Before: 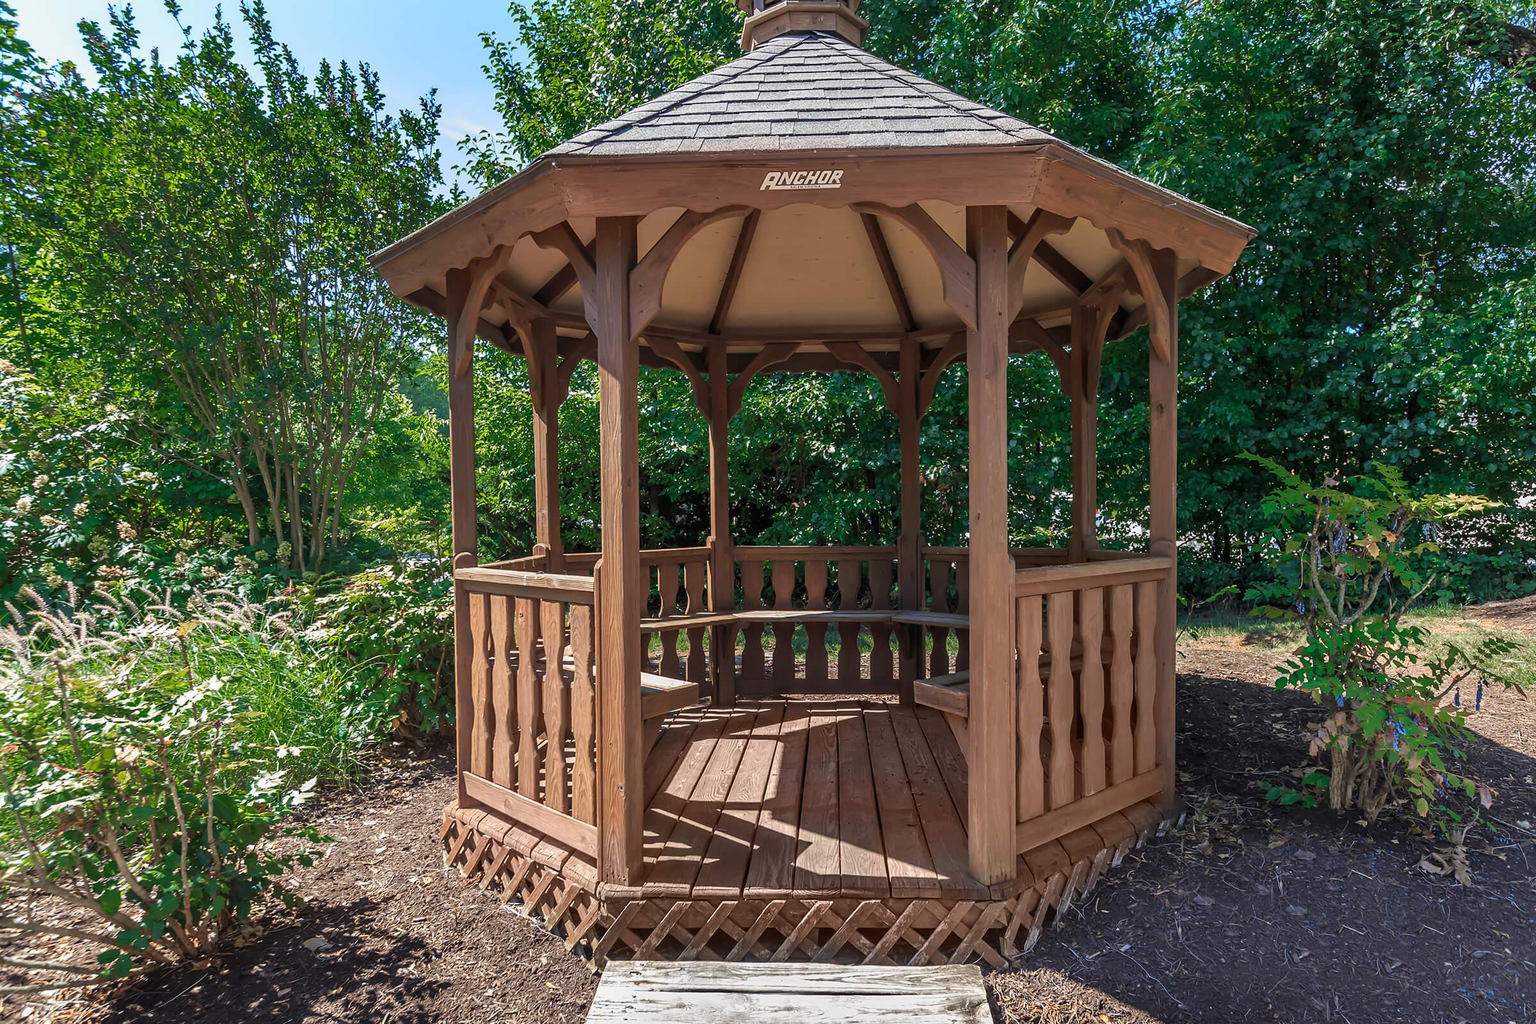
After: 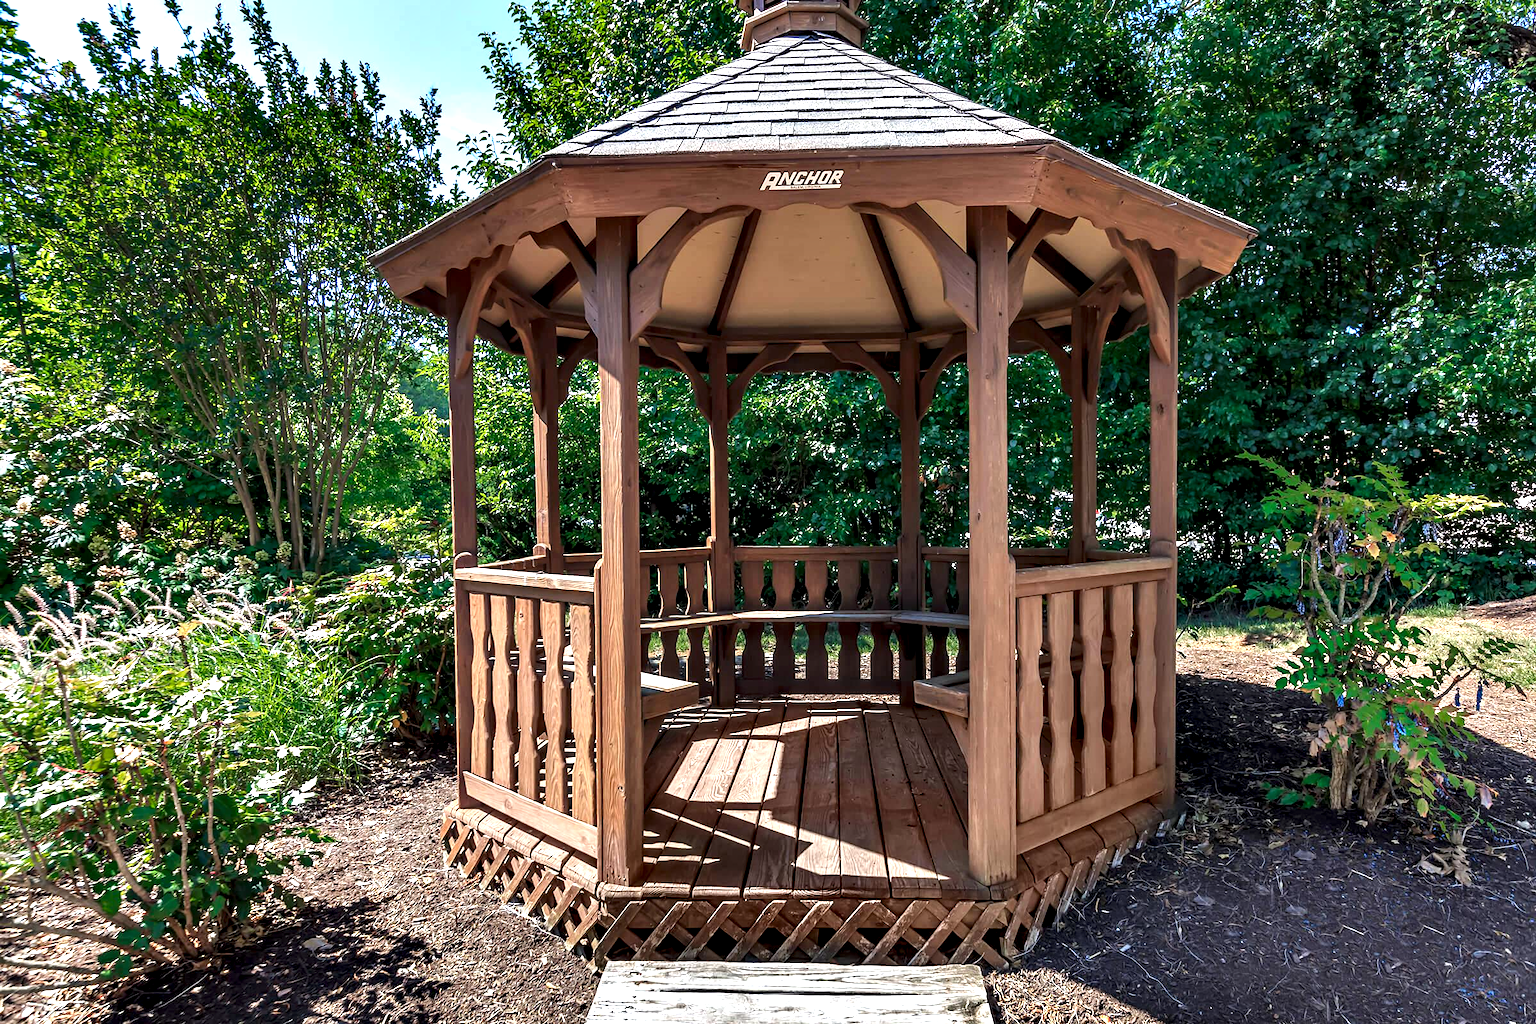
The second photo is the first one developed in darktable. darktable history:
contrast equalizer: octaves 7, y [[0.6 ×6], [0.55 ×6], [0 ×6], [0 ×6], [0 ×6]]
exposure: exposure 0.202 EV, compensate exposure bias true, compensate highlight preservation false
